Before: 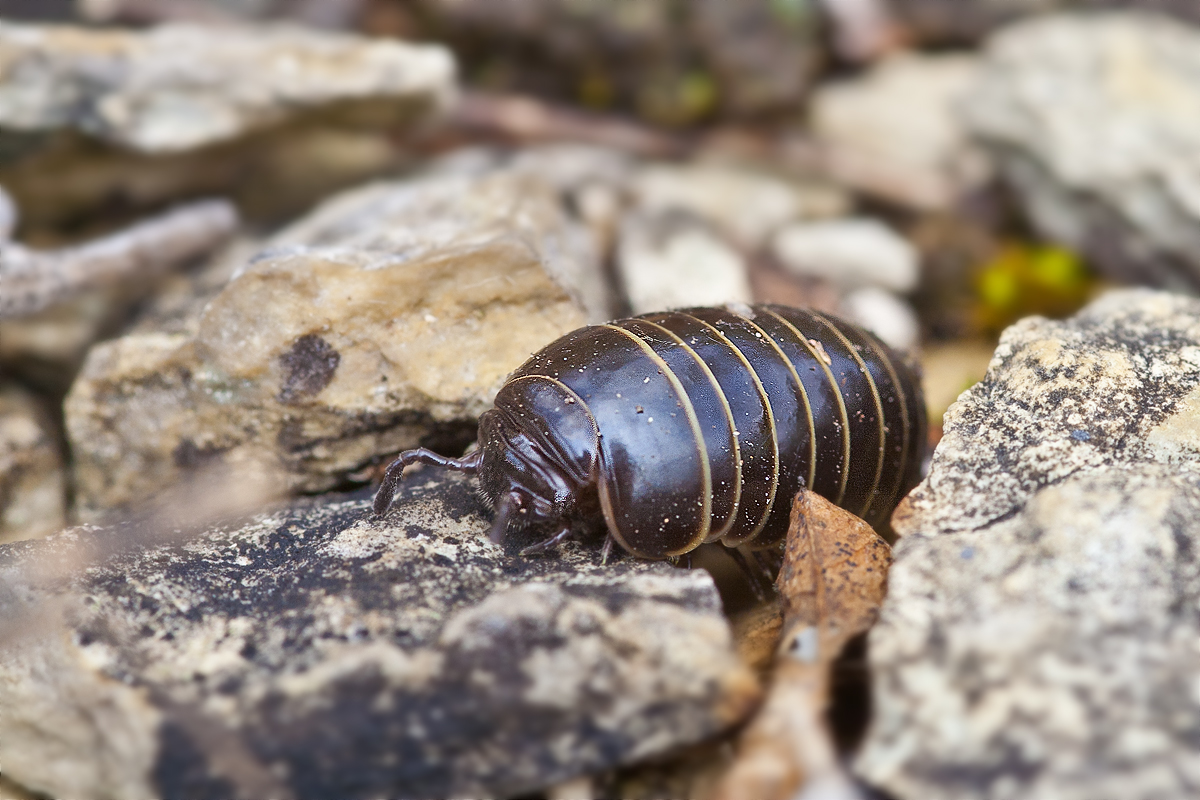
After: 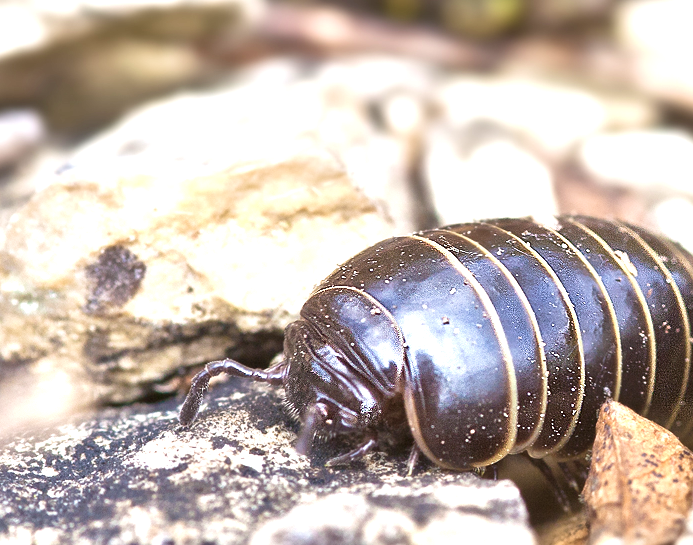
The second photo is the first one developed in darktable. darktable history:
crop: left 16.202%, top 11.208%, right 26.045%, bottom 20.557%
contrast brightness saturation: contrast 0.06, brightness -0.01, saturation -0.23
velvia: strength 30%
exposure: black level correction 0, exposure 1.2 EV, compensate highlight preservation false
